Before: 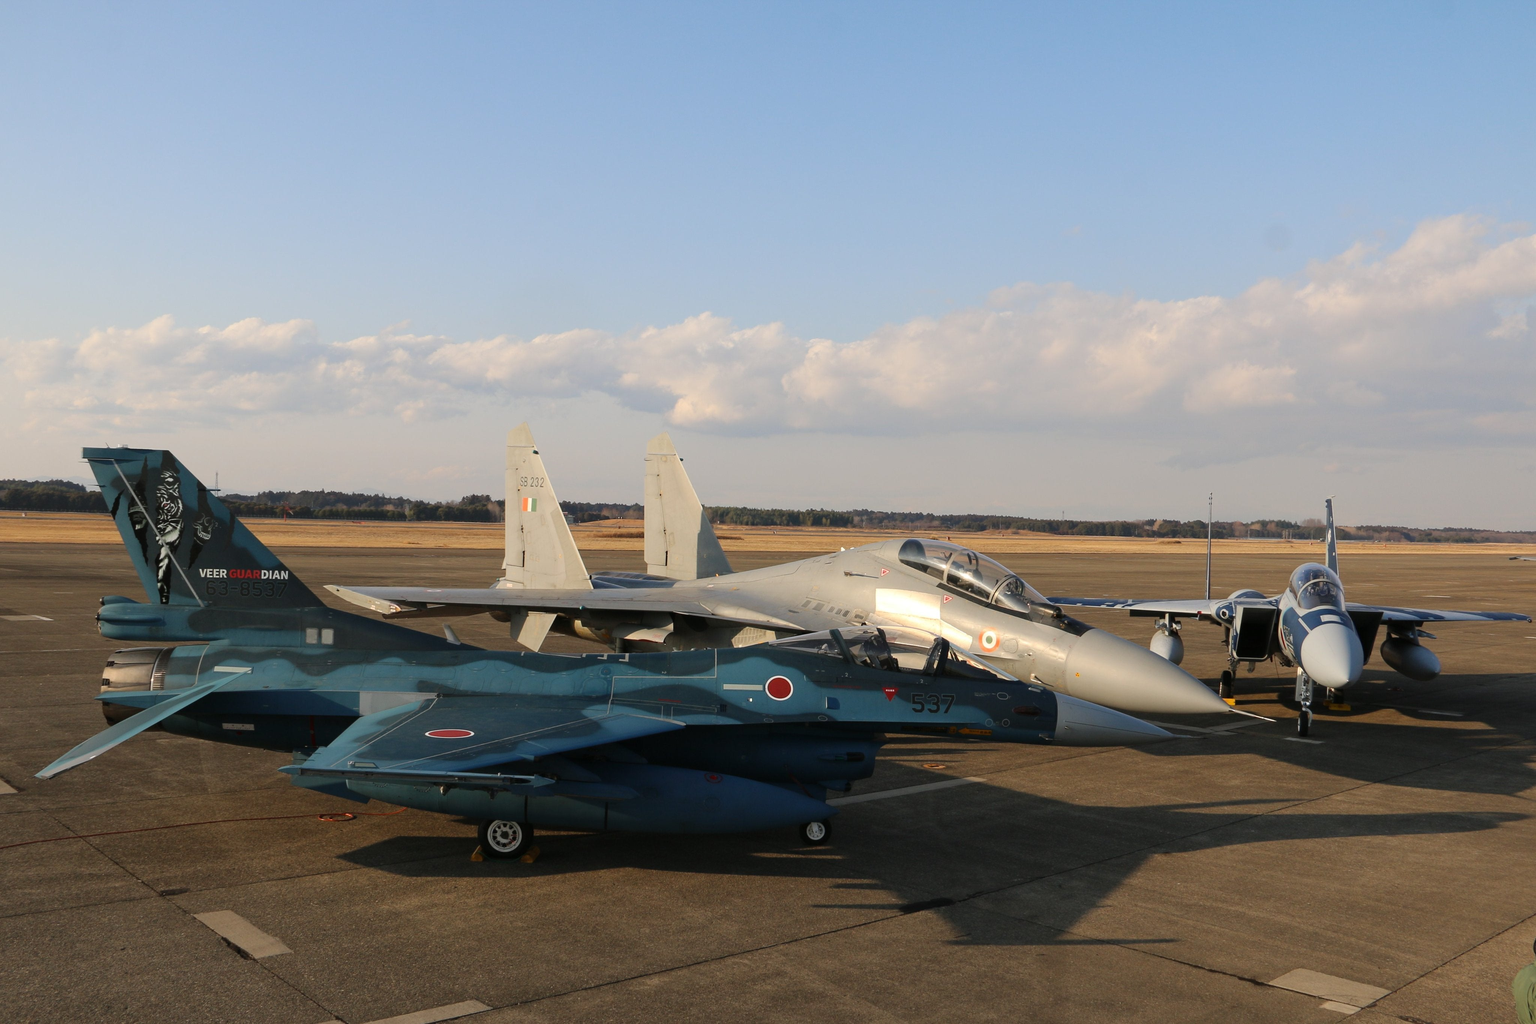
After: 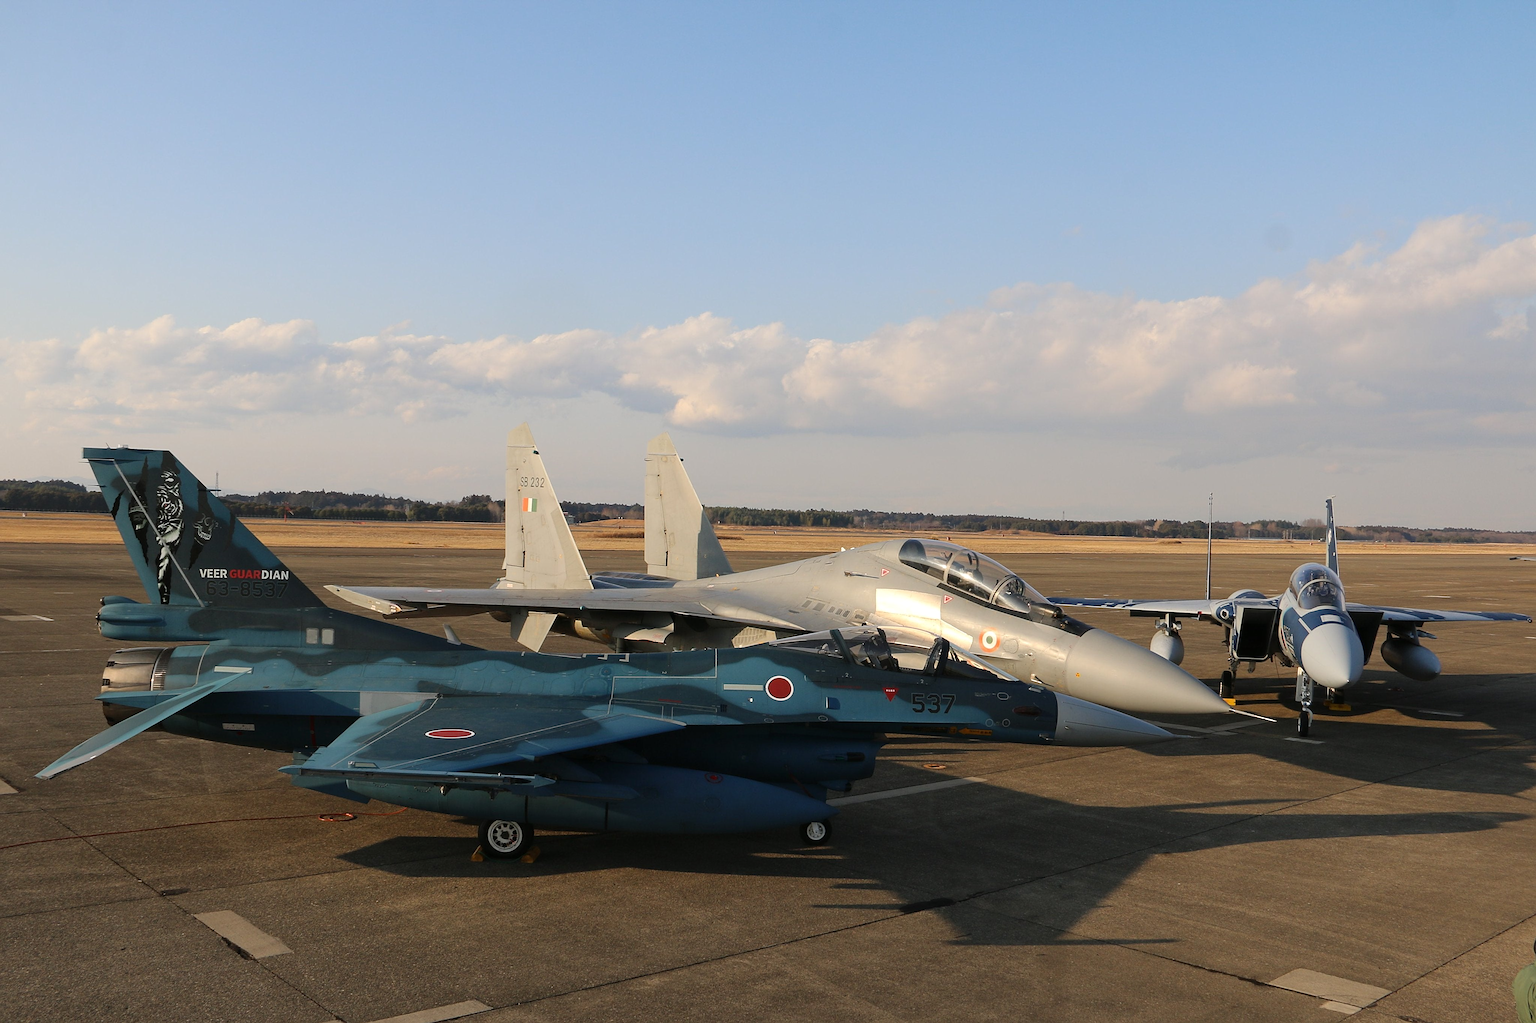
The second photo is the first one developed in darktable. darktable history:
sharpen: on, module defaults
exposure: exposure 0.02 EV, compensate highlight preservation false
